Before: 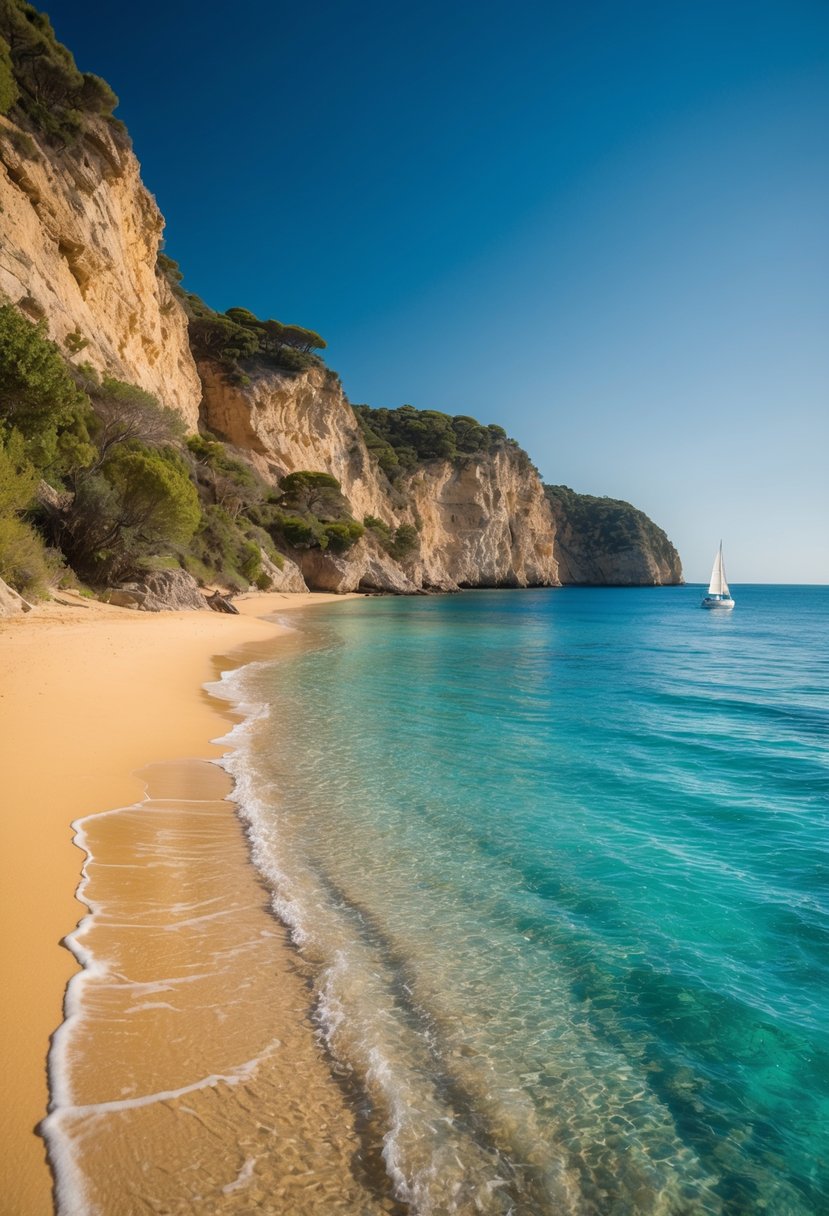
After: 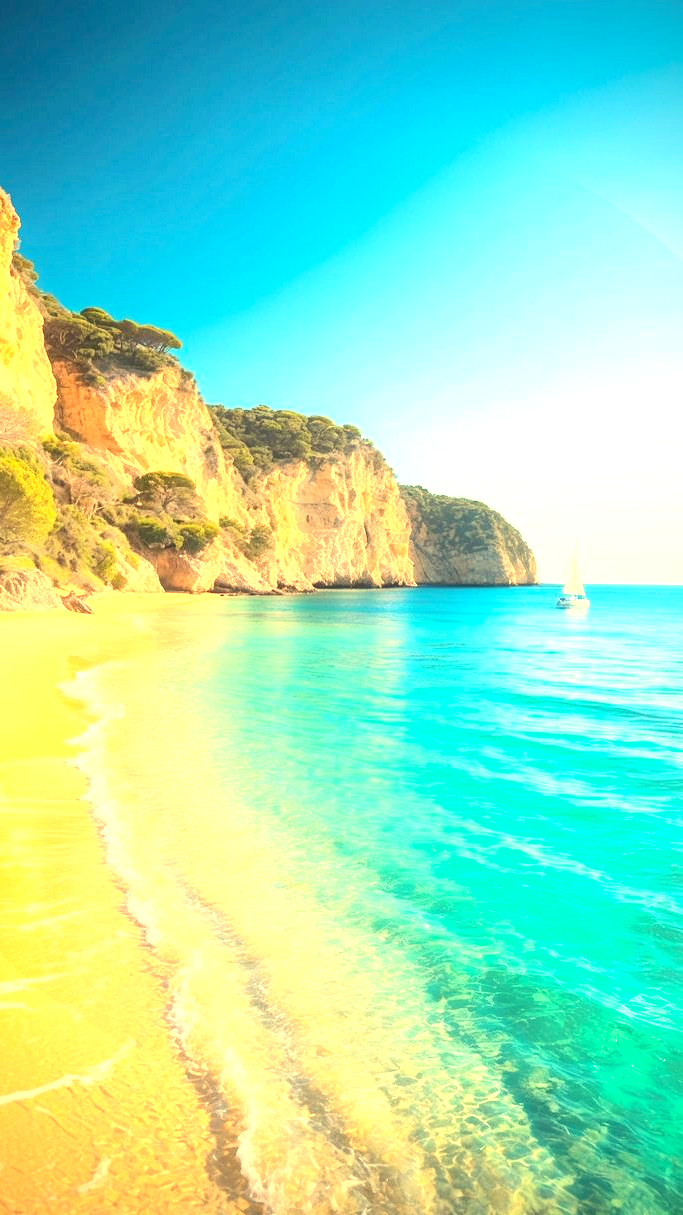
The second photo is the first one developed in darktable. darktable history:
exposure: exposure 2 EV, compensate highlight preservation false
crop: left 17.582%, bottom 0.031%
white balance: red 1.08, blue 0.791
local contrast: mode bilateral grid, contrast 20, coarseness 50, detail 132%, midtone range 0.2
vignetting: saturation 0, unbound false
contrast brightness saturation: contrast 0.2, brightness 0.15, saturation 0.14
contrast equalizer: y [[0.439, 0.44, 0.442, 0.457, 0.493, 0.498], [0.5 ×6], [0.5 ×6], [0 ×6], [0 ×6]]
